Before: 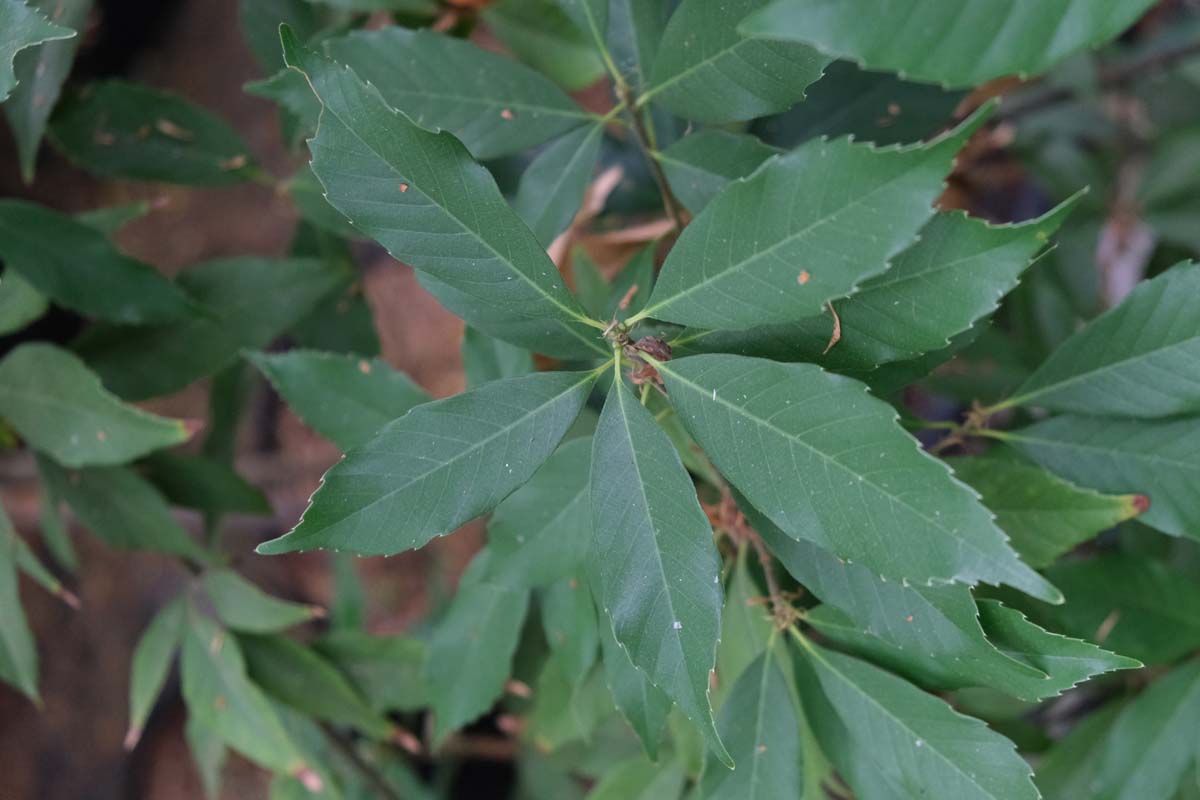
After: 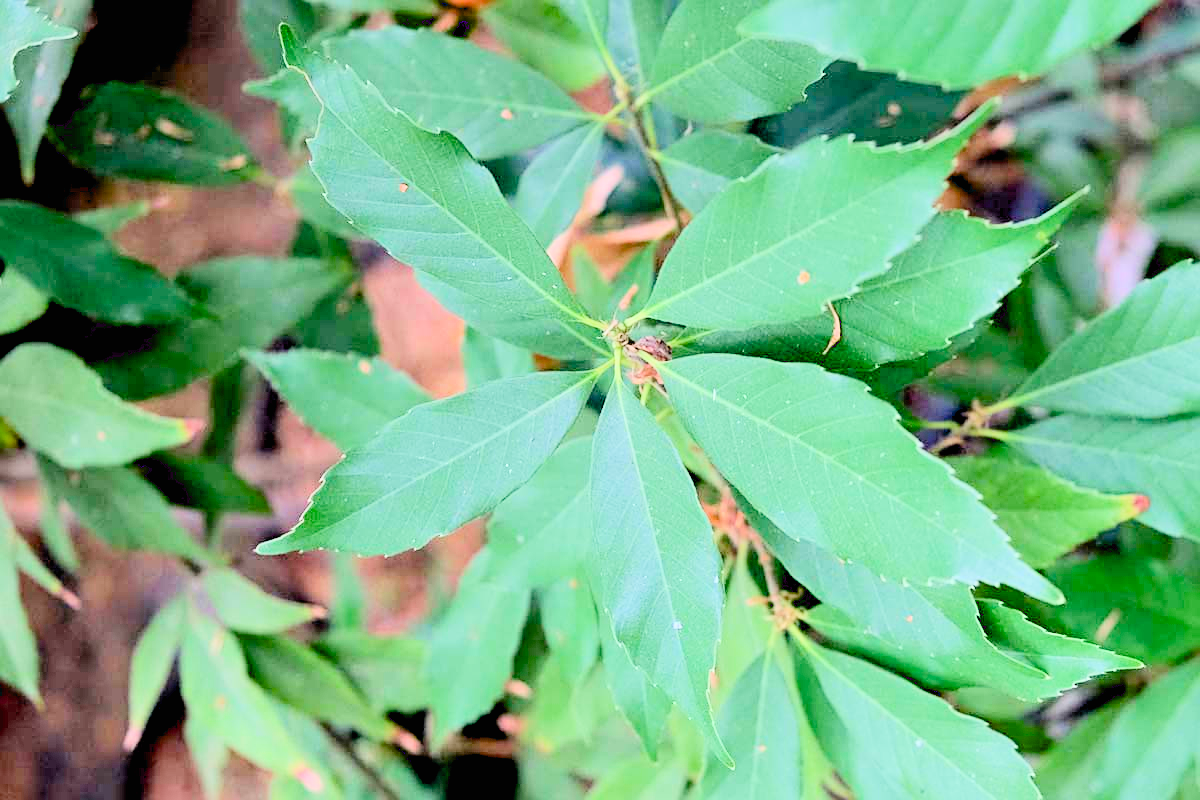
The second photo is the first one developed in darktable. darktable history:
filmic rgb: black relative exposure -6.08 EV, white relative exposure 6.98 EV, hardness 2.24, color science v6 (2022), iterations of high-quality reconstruction 10
contrast brightness saturation: contrast 0.203, brightness 0.162, saturation 0.222
exposure: black level correction 0.016, exposure 1.78 EV, compensate highlight preservation false
sharpen: amount 0.49
